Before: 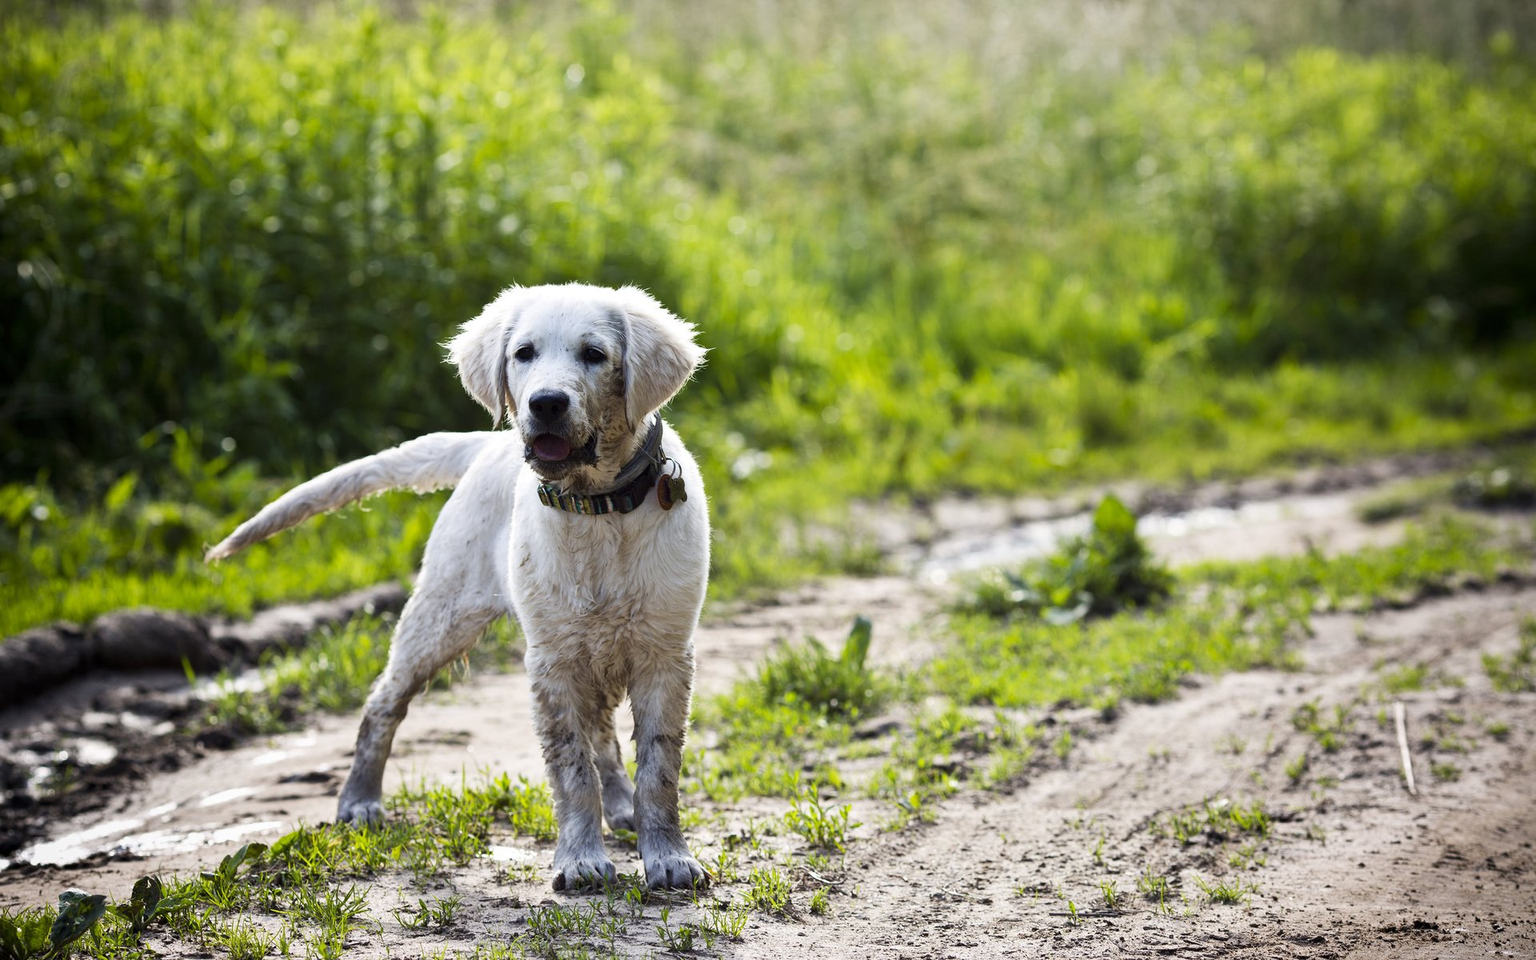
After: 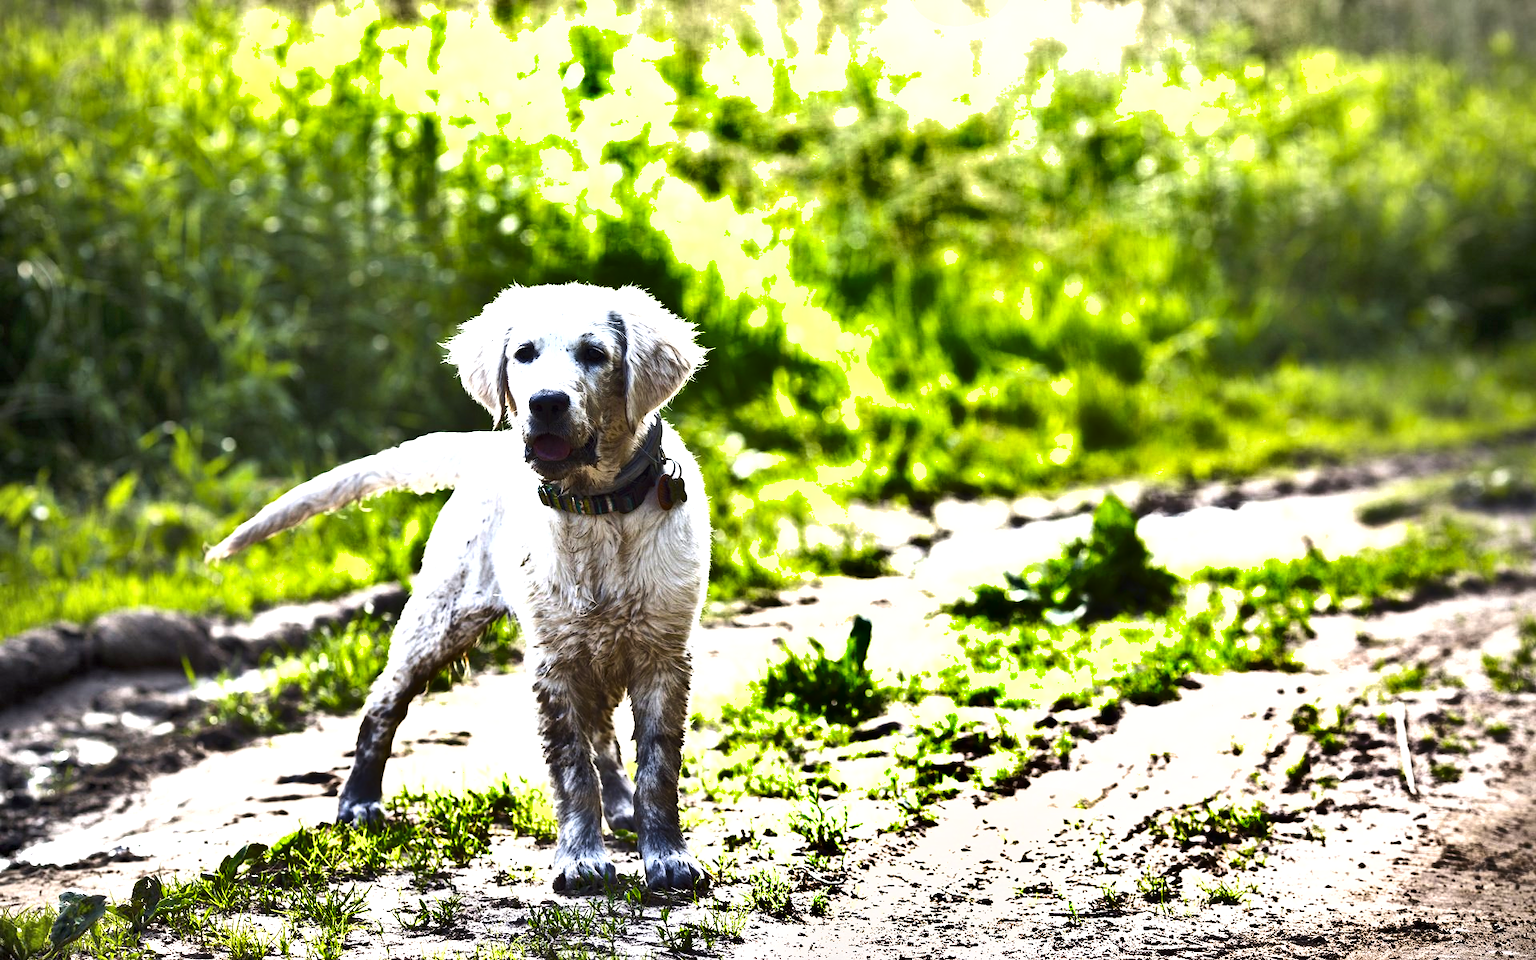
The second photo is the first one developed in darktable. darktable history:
exposure: black level correction 0, exposure 1.199 EV, compensate highlight preservation false
shadows and highlights: white point adjustment 0.081, highlights -69.05, soften with gaussian
